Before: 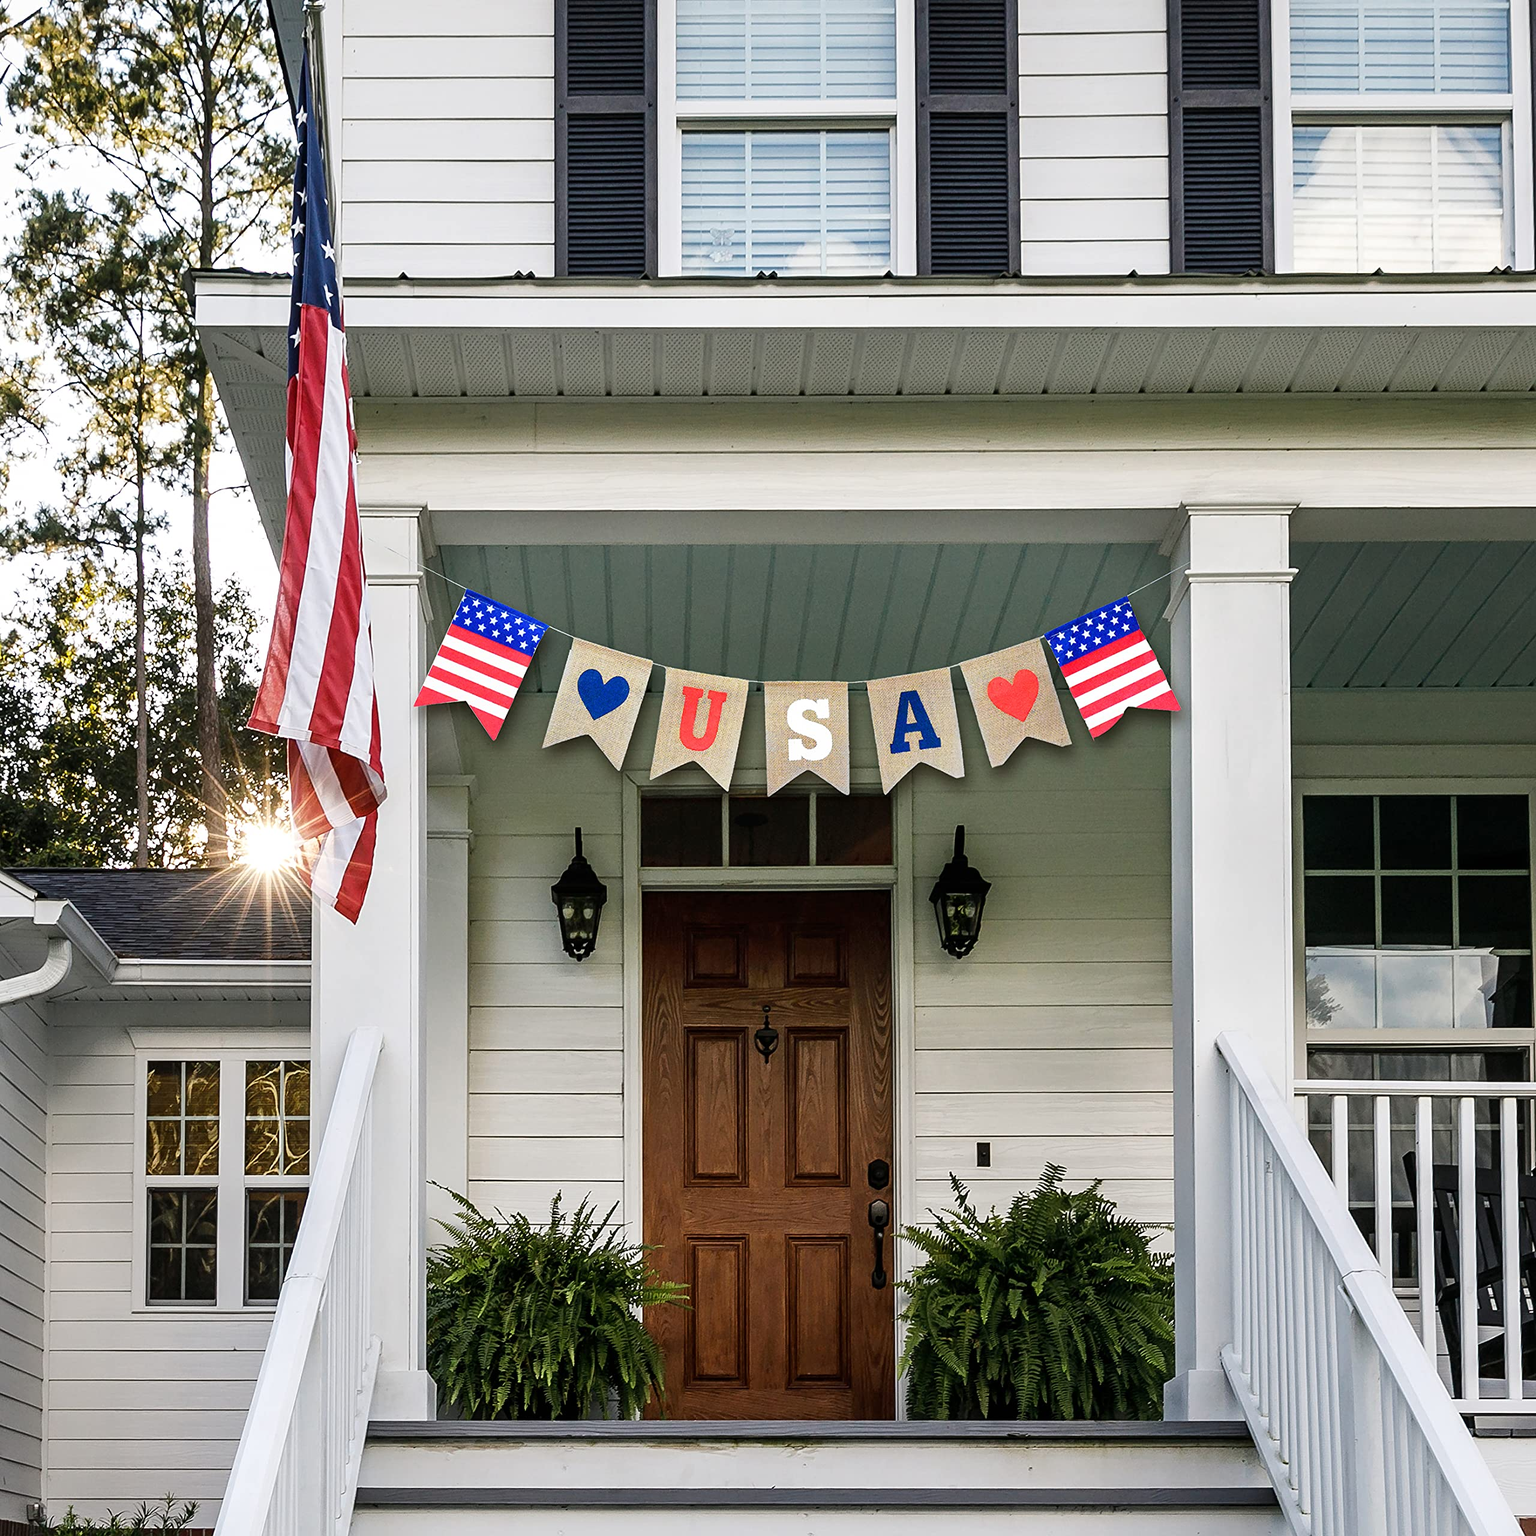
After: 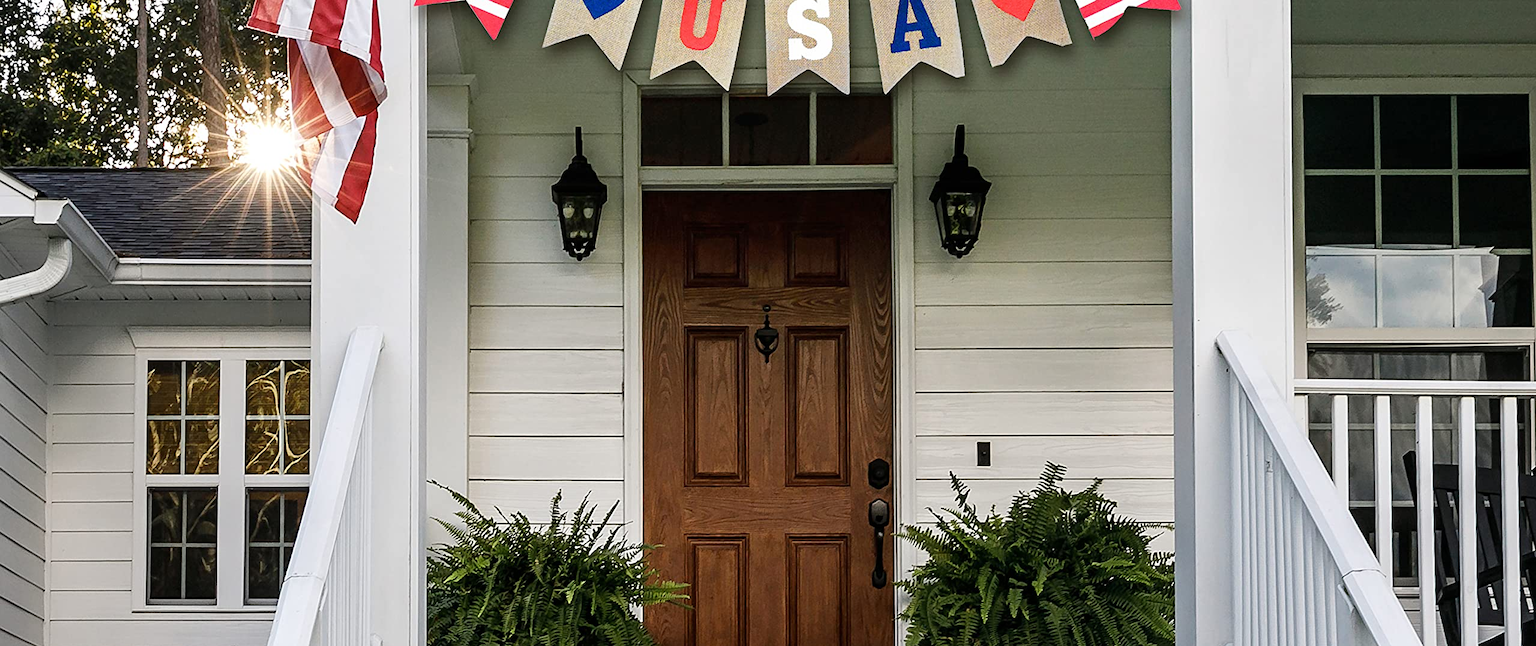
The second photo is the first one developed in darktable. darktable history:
crop: top 45.635%, bottom 12.245%
